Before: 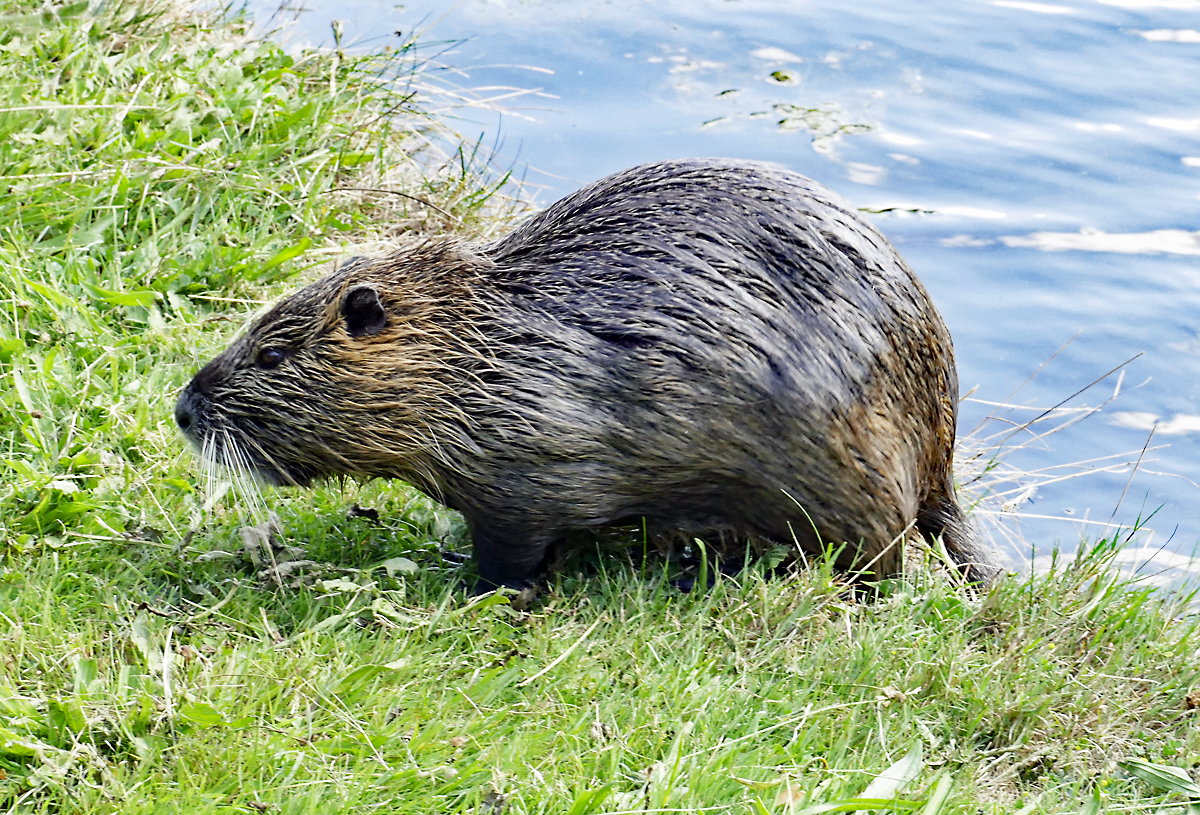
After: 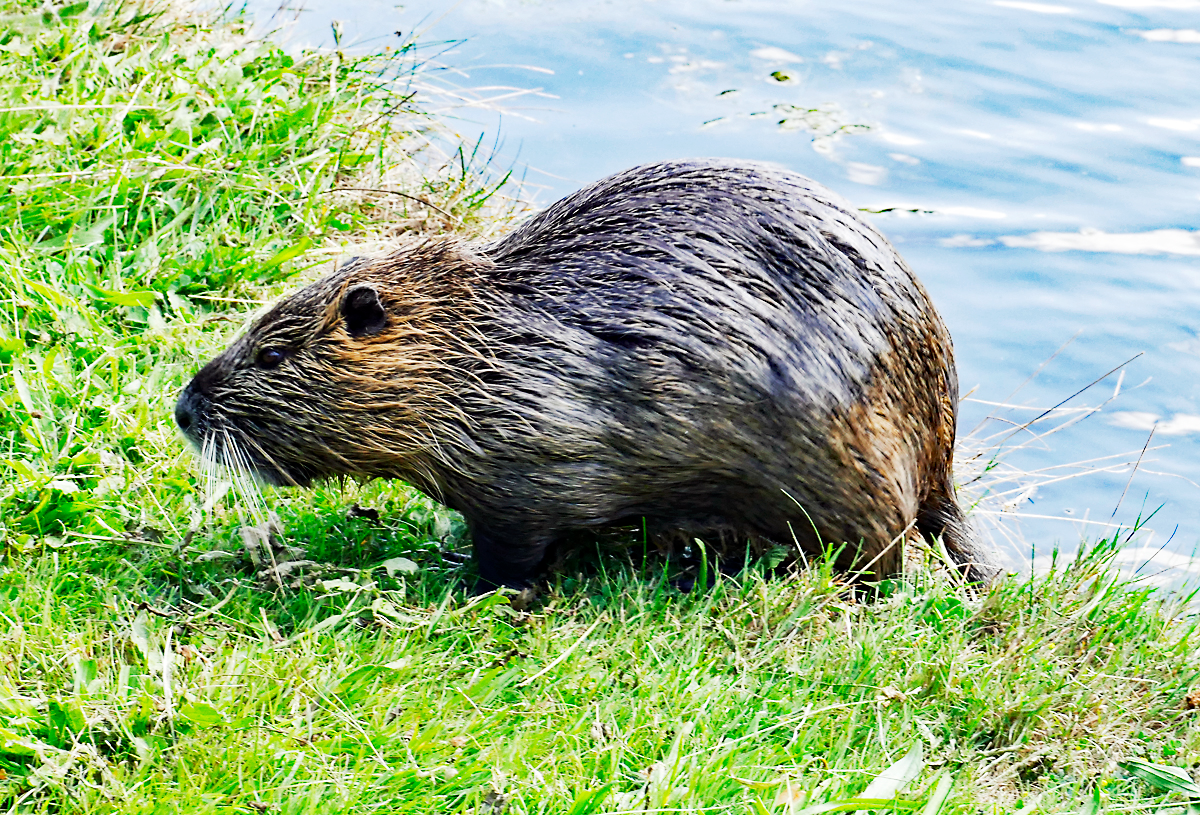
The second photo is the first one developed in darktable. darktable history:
tone curve: curves: ch0 [(0, 0) (0.003, 0.003) (0.011, 0.012) (0.025, 0.023) (0.044, 0.04) (0.069, 0.056) (0.1, 0.082) (0.136, 0.107) (0.177, 0.144) (0.224, 0.186) (0.277, 0.237) (0.335, 0.297) (0.399, 0.37) (0.468, 0.465) (0.543, 0.567) (0.623, 0.68) (0.709, 0.782) (0.801, 0.86) (0.898, 0.924) (1, 1)], preserve colors none
